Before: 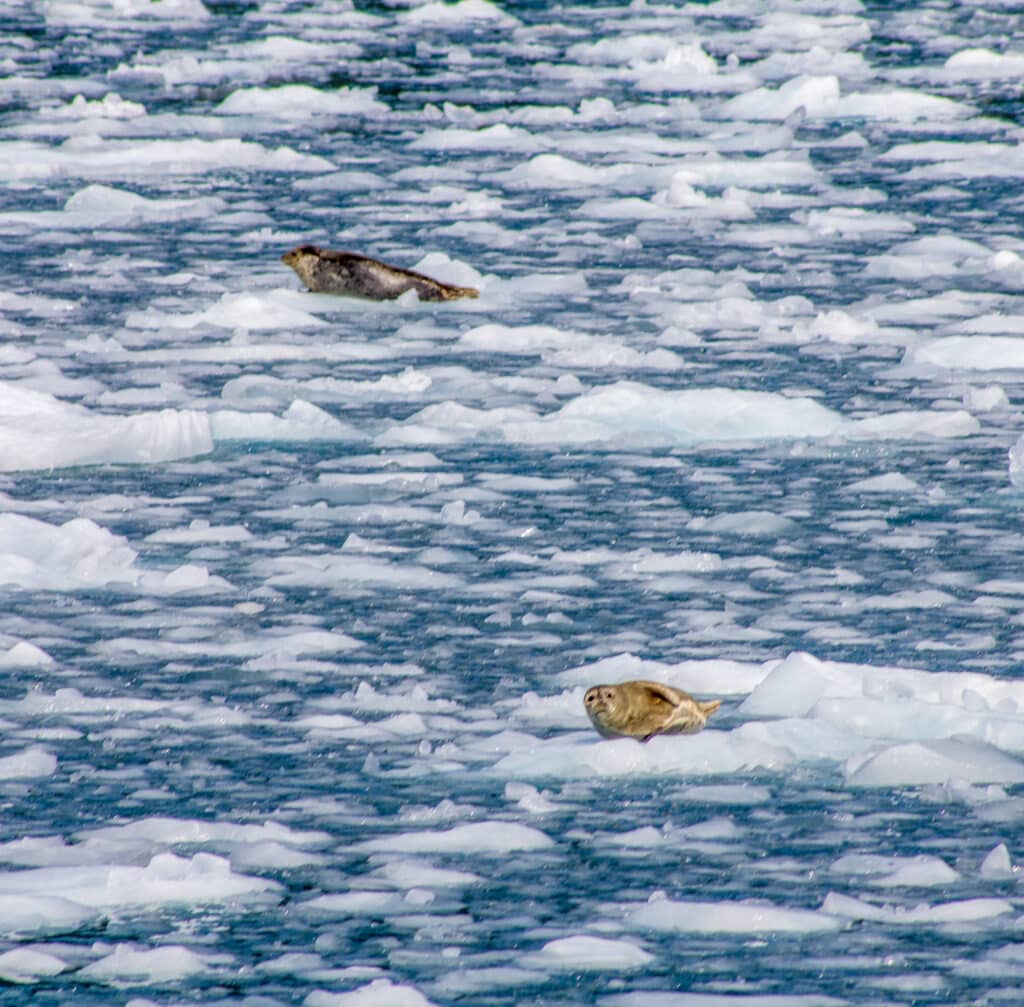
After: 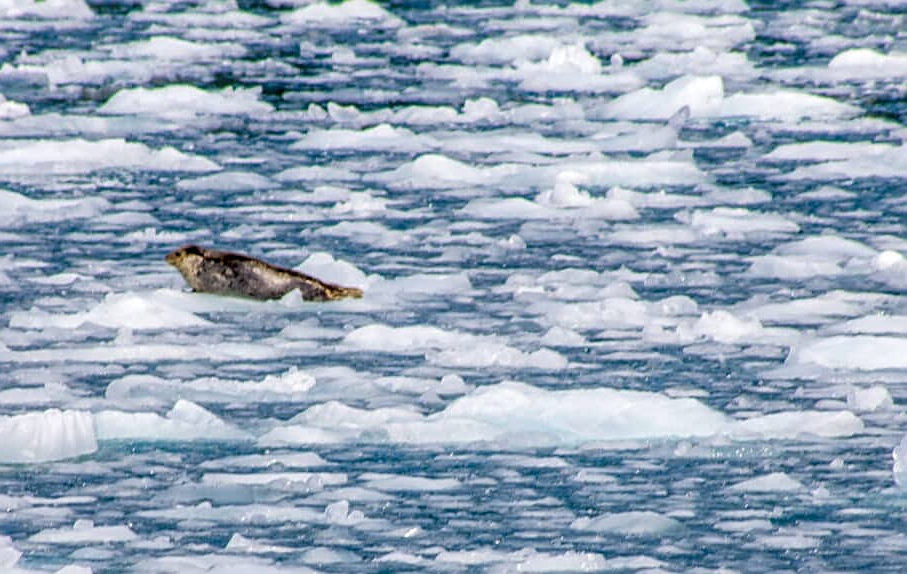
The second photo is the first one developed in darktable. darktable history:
crop and rotate: left 11.415%, bottom 42.925%
sharpen: on, module defaults
exposure: exposure 0.125 EV, compensate highlight preservation false
